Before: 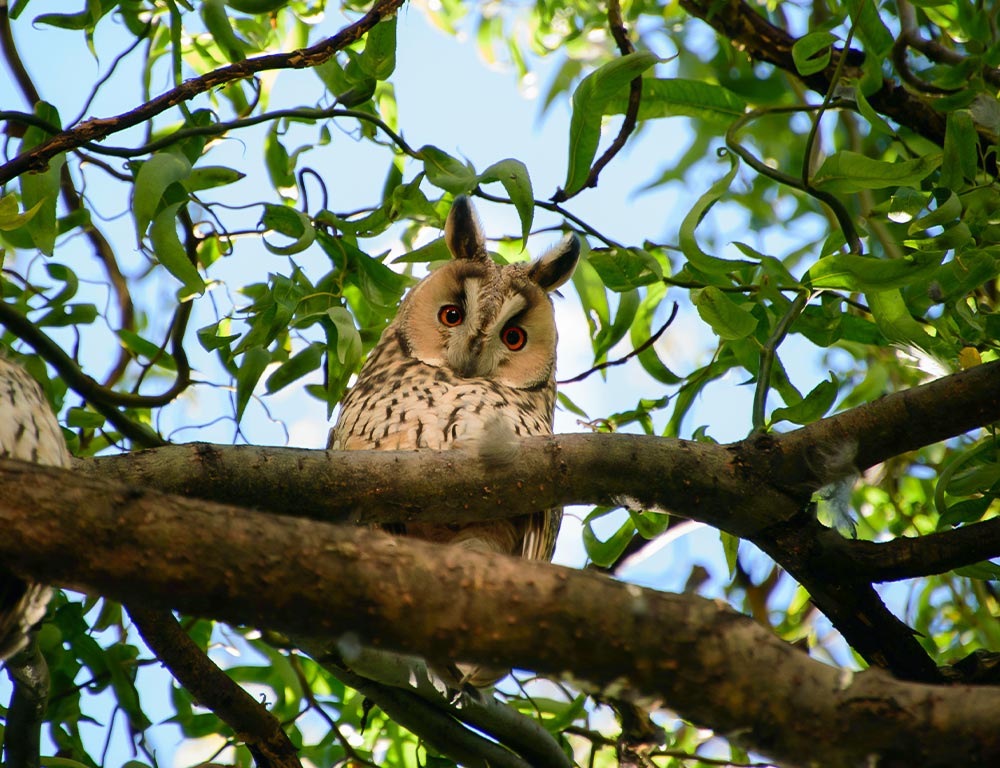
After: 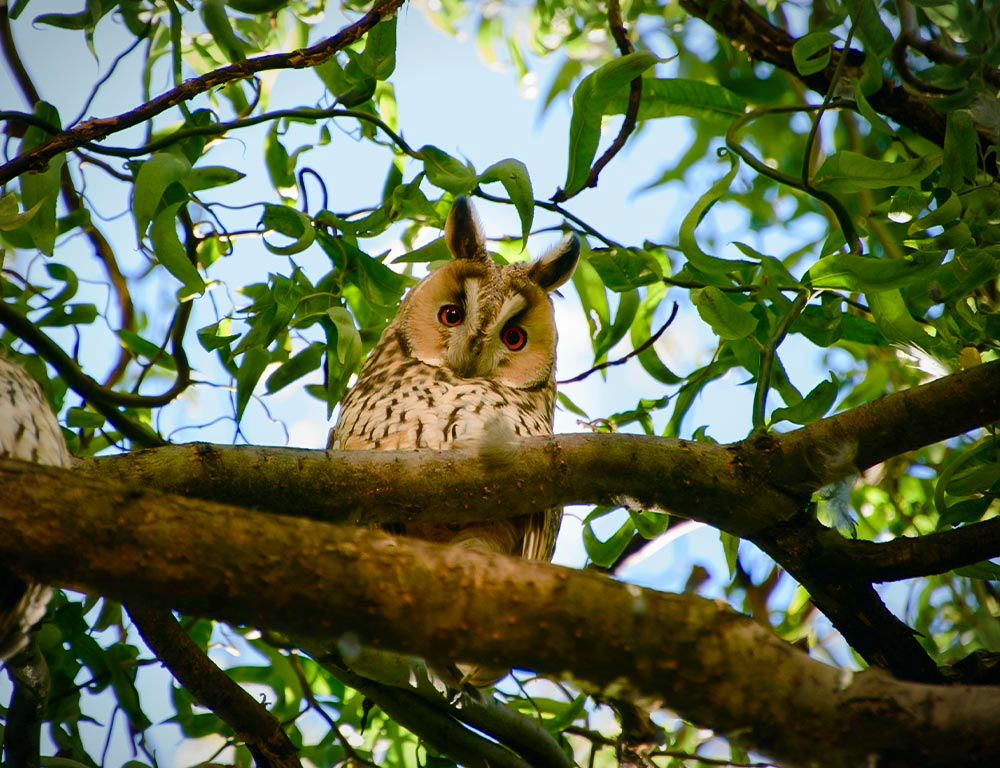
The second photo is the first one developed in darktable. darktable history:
color balance rgb: linear chroma grading › global chroma 9.08%, perceptual saturation grading › global saturation 14.464%, perceptual saturation grading › highlights -30.419%, perceptual saturation grading › shadows 51.165%
vignetting: brightness -0.408, saturation -0.305, automatic ratio true
